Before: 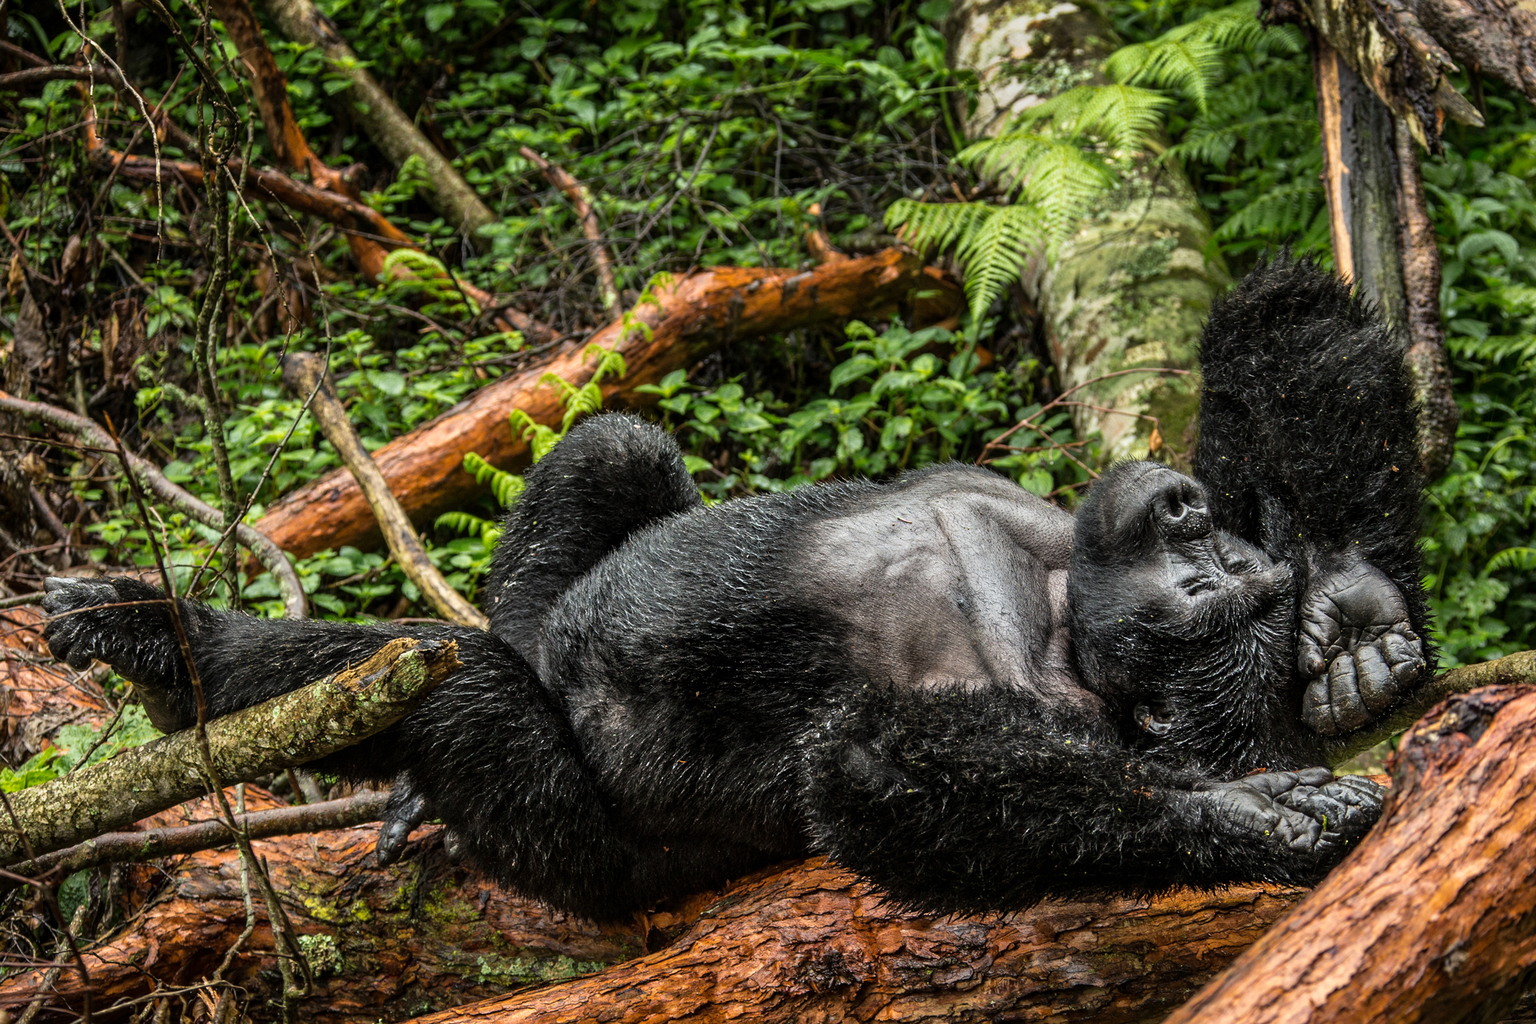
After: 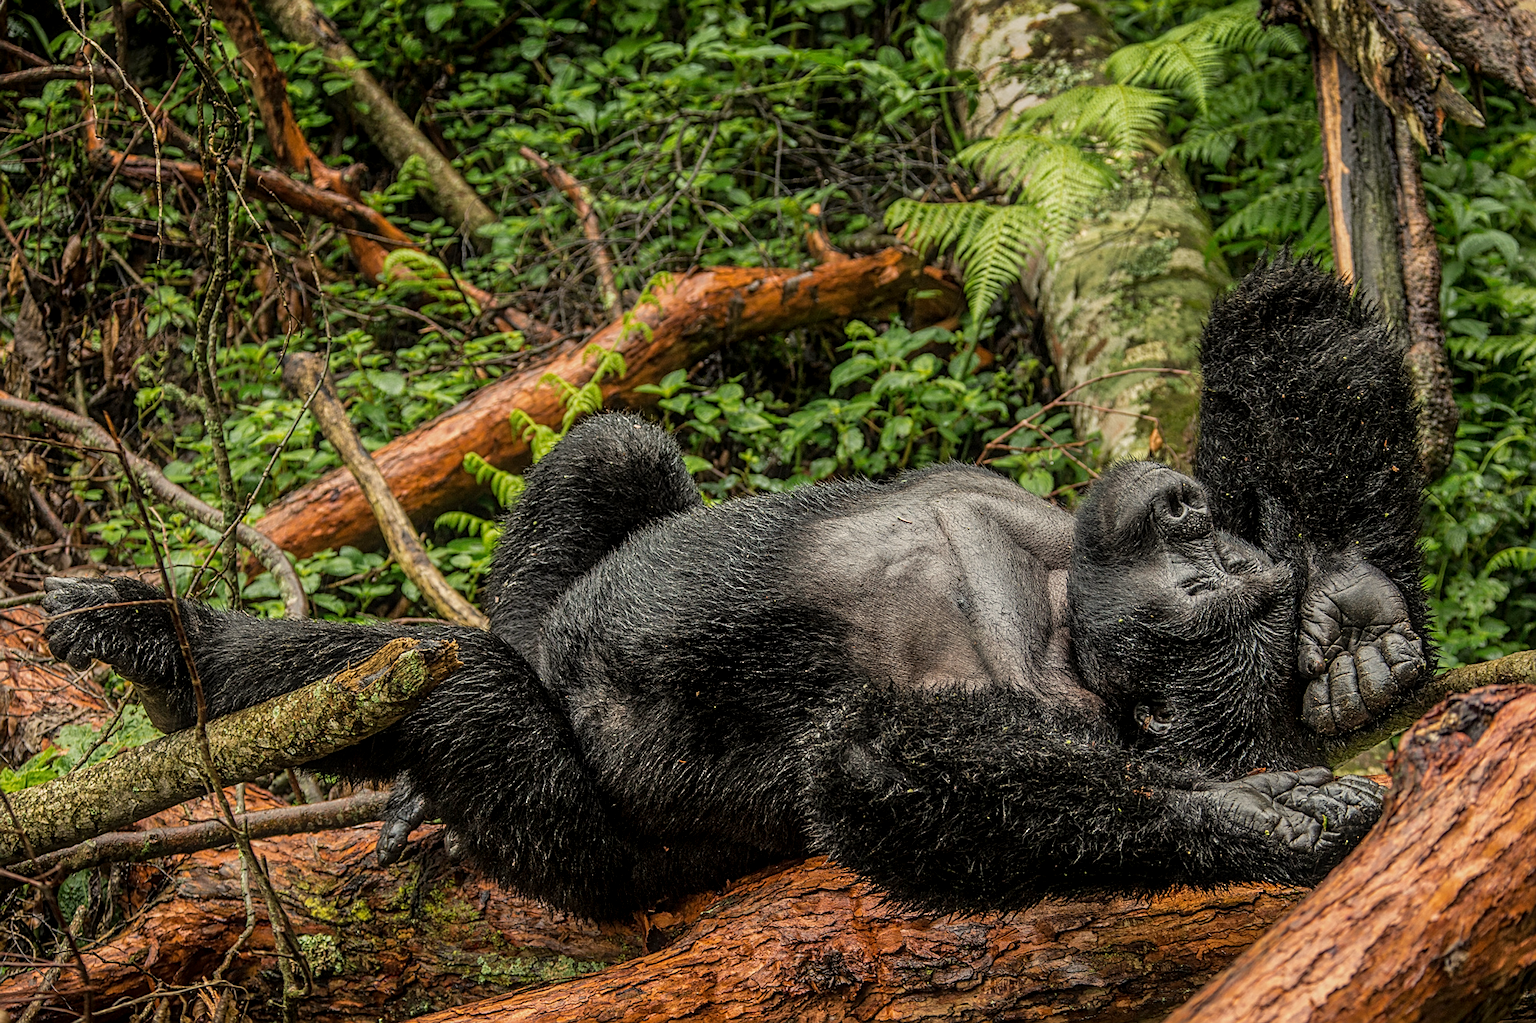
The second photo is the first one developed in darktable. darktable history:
sharpen: on, module defaults
contrast equalizer: y [[0.5, 0.488, 0.462, 0.461, 0.491, 0.5], [0.5 ×6], [0.5 ×6], [0 ×6], [0 ×6]]
local contrast: detail 130%
white balance: red 1.045, blue 0.932
exposure: exposure -0.01 EV, compensate highlight preservation false
tone equalizer: -8 EV 0.25 EV, -7 EV 0.417 EV, -6 EV 0.417 EV, -5 EV 0.25 EV, -3 EV -0.25 EV, -2 EV -0.417 EV, -1 EV -0.417 EV, +0 EV -0.25 EV, edges refinement/feathering 500, mask exposure compensation -1.57 EV, preserve details guided filter
